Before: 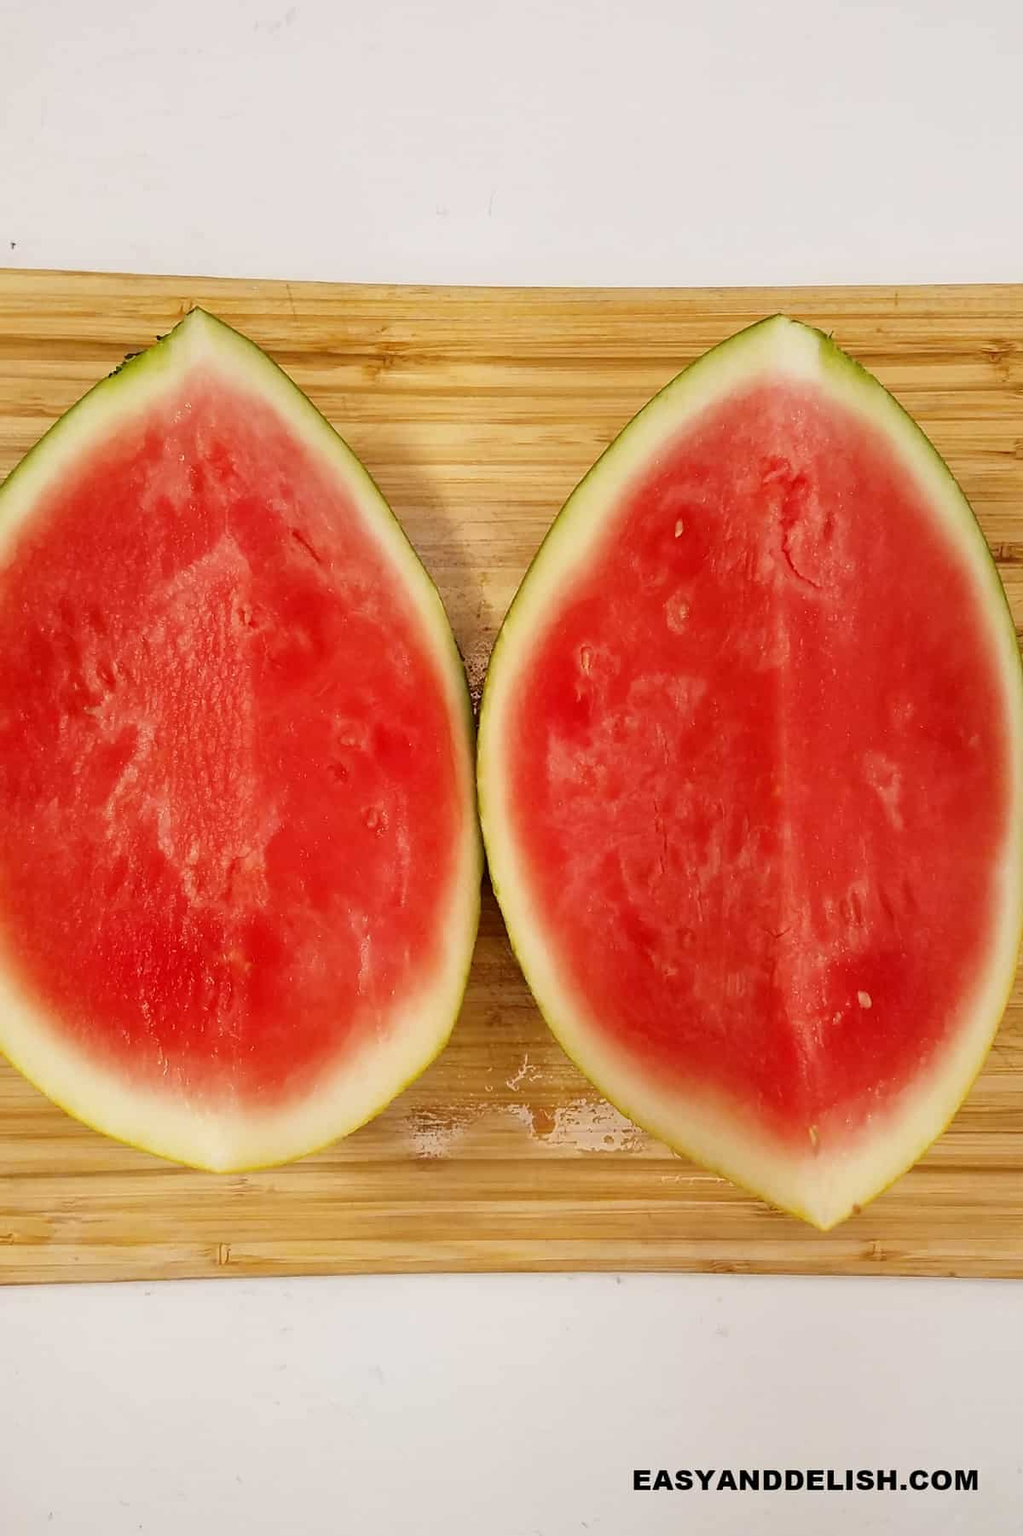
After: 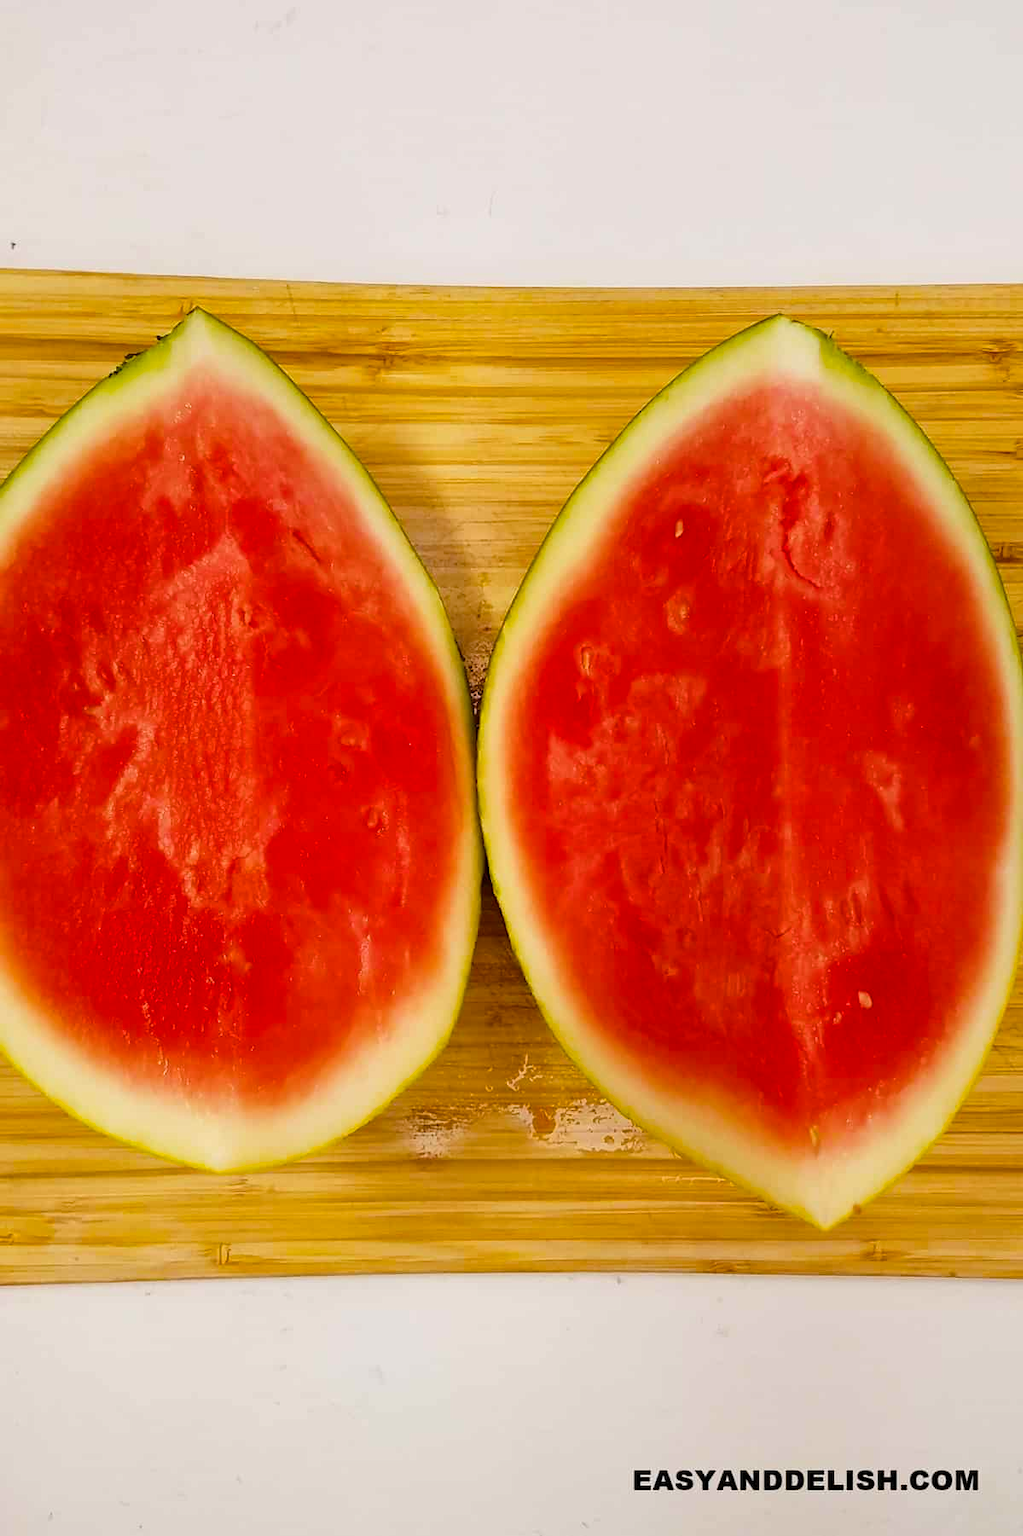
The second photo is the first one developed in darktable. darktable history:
color balance rgb: linear chroma grading › global chroma 0.824%, perceptual saturation grading › global saturation 25.755%, global vibrance 20%
